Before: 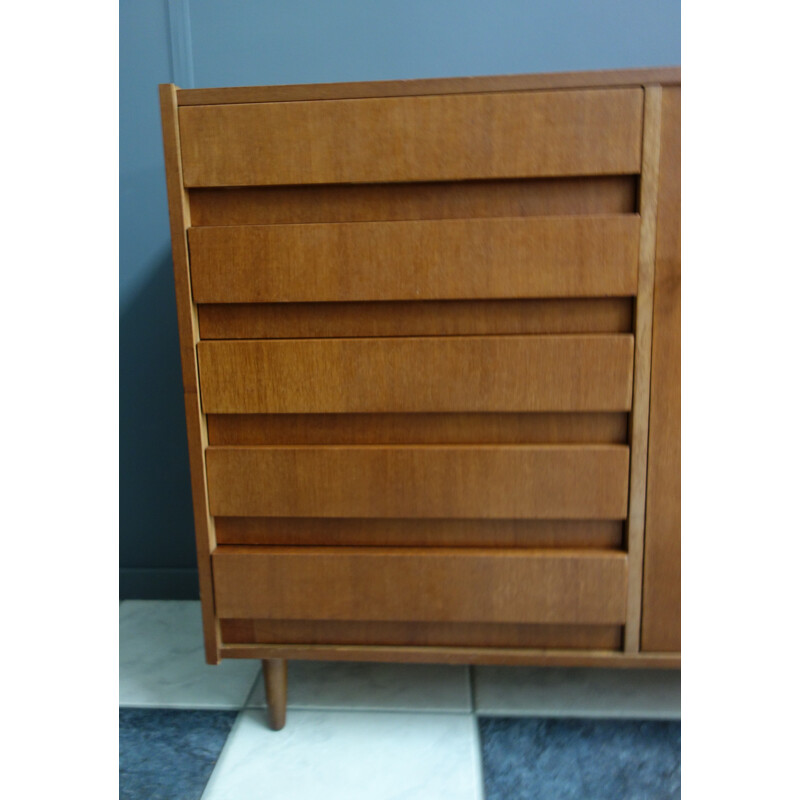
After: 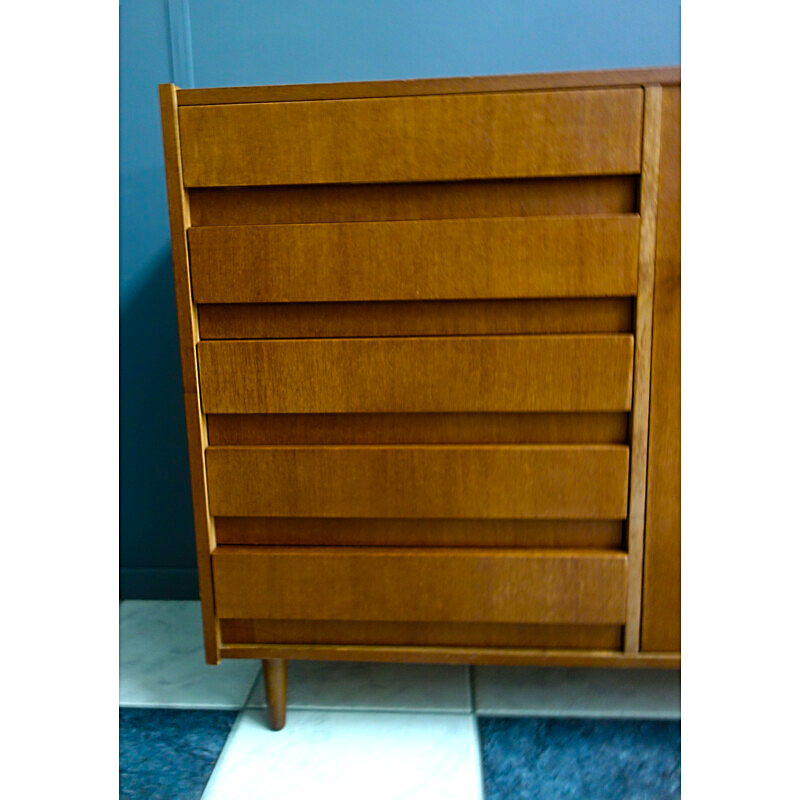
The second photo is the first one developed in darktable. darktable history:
sharpen: on, module defaults
color balance rgb: perceptual saturation grading › global saturation 20%, perceptual saturation grading › highlights -25.69%, perceptual saturation grading › shadows 25.889%, perceptual brilliance grading › global brilliance 15.729%, perceptual brilliance grading › shadows -34.421%, global vibrance 40.591%
